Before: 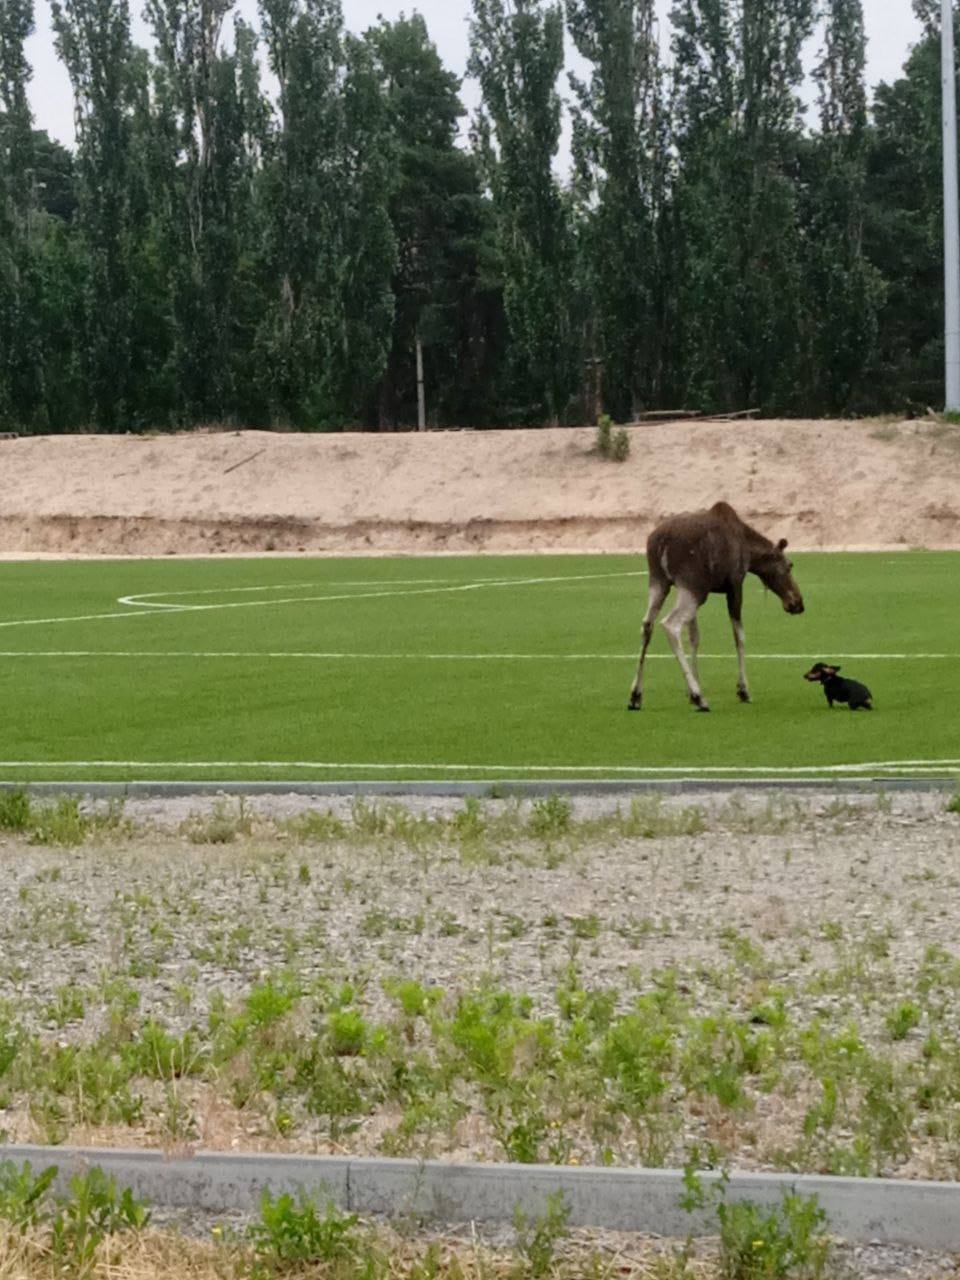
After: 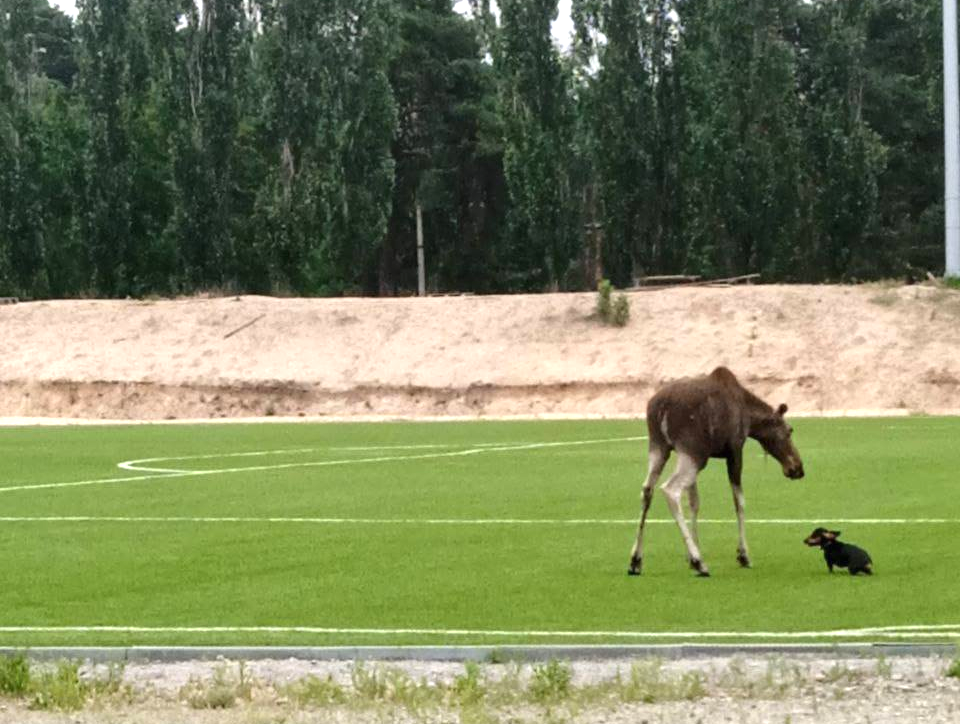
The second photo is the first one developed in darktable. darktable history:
exposure: black level correction 0, exposure 0.702 EV, compensate exposure bias true, compensate highlight preservation false
crop and rotate: top 10.572%, bottom 32.836%
